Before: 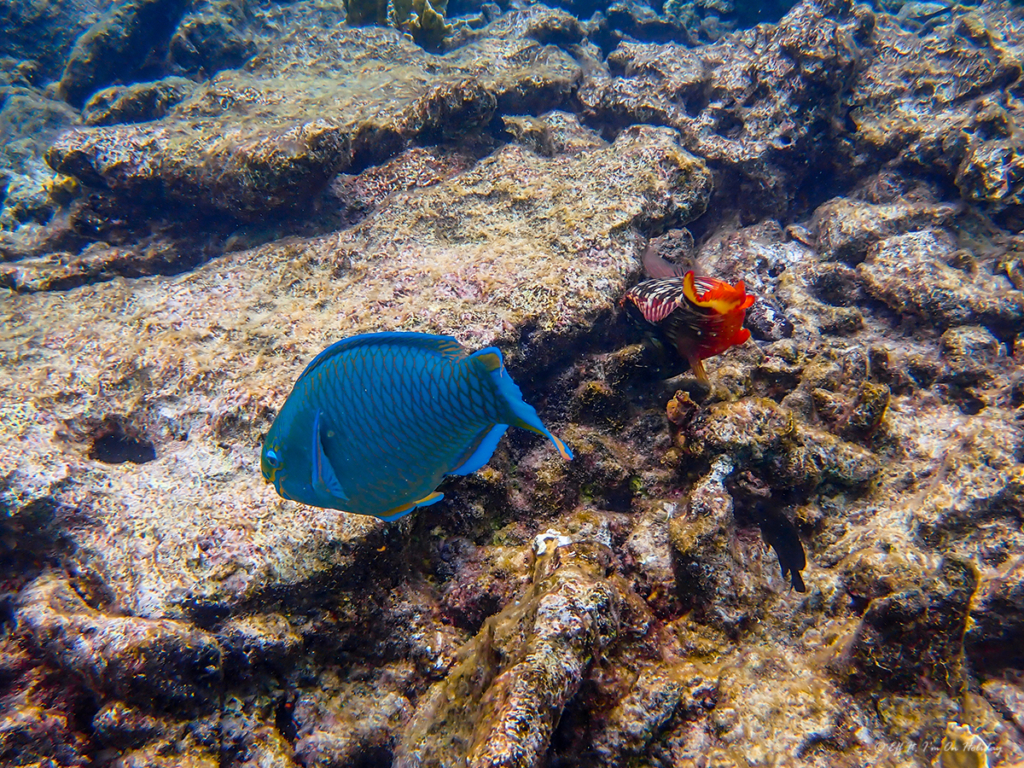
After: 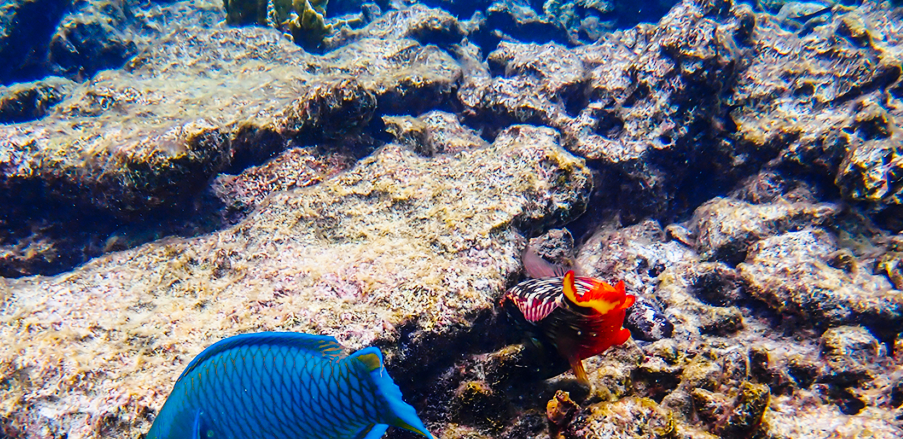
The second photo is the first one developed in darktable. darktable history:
crop and rotate: left 11.812%, bottom 42.776%
base curve: curves: ch0 [(0, 0) (0.036, 0.025) (0.121, 0.166) (0.206, 0.329) (0.605, 0.79) (1, 1)], preserve colors none
